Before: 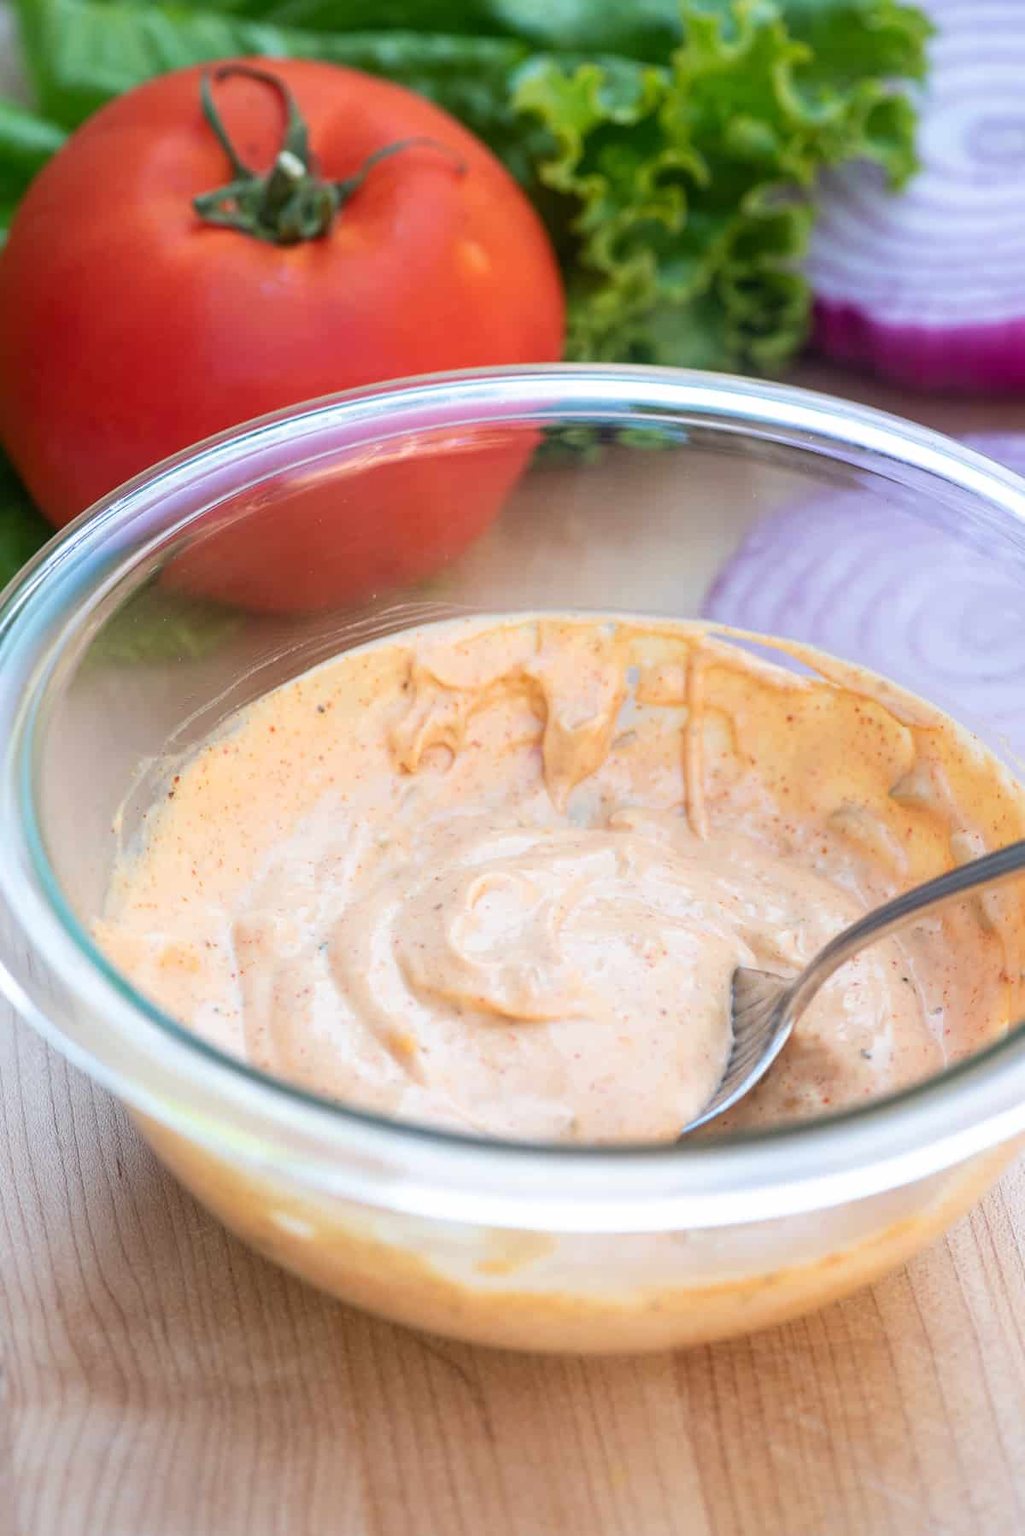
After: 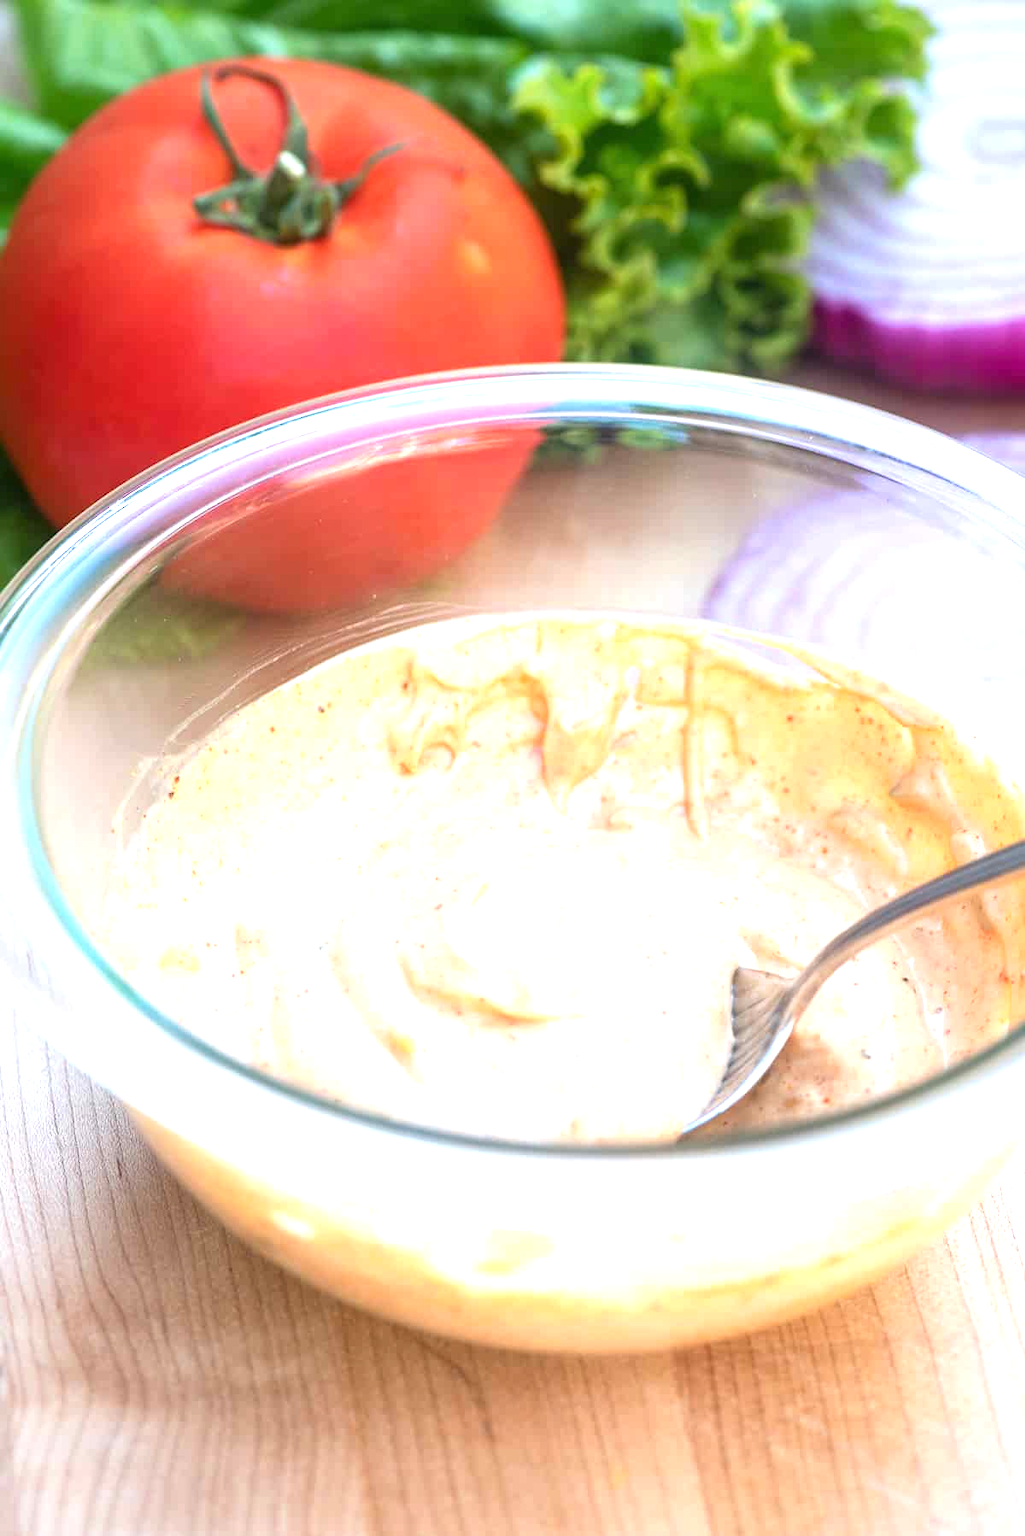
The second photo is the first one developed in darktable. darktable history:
exposure: black level correction 0, exposure 0.895 EV, compensate exposure bias true, compensate highlight preservation false
